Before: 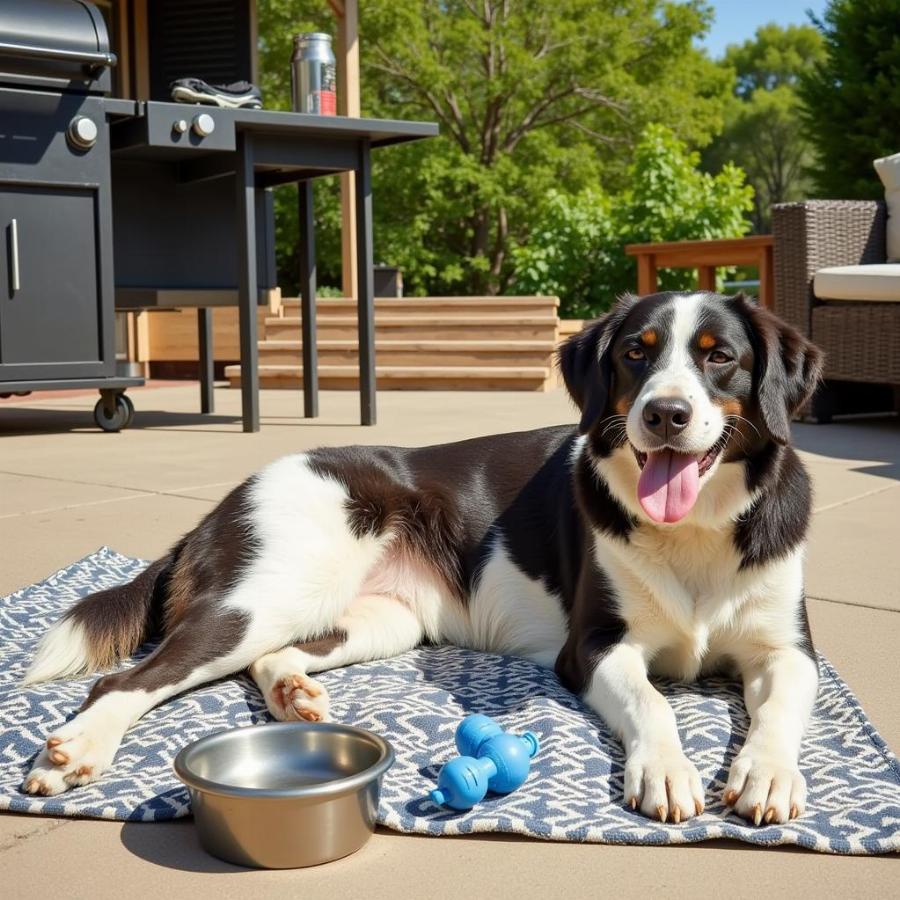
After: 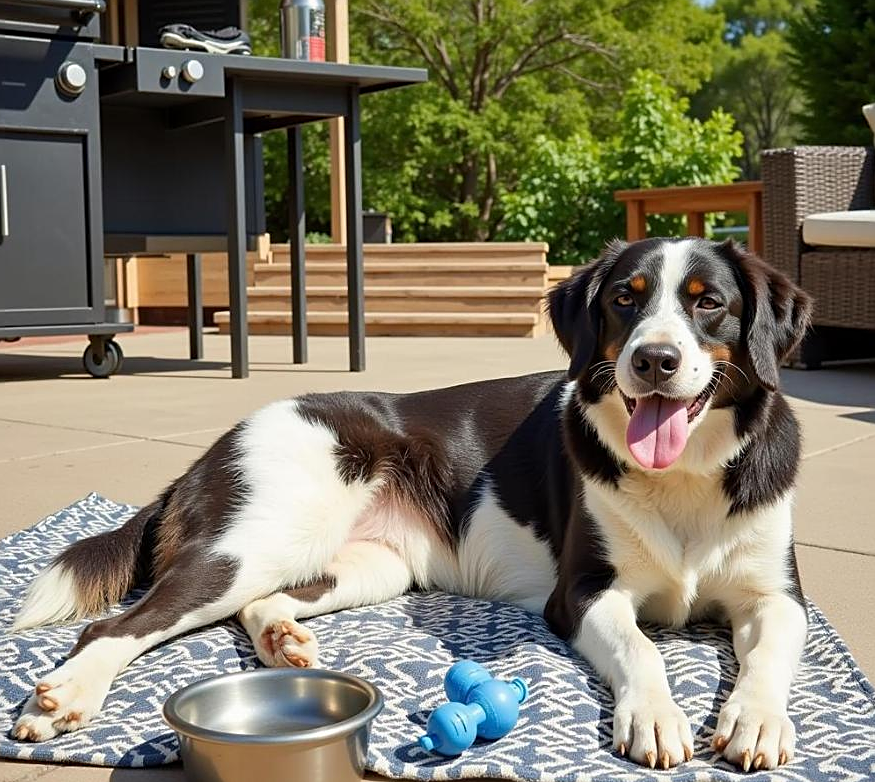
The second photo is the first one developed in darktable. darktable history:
crop: left 1.301%, top 6.111%, right 1.43%, bottom 6.946%
sharpen: on, module defaults
